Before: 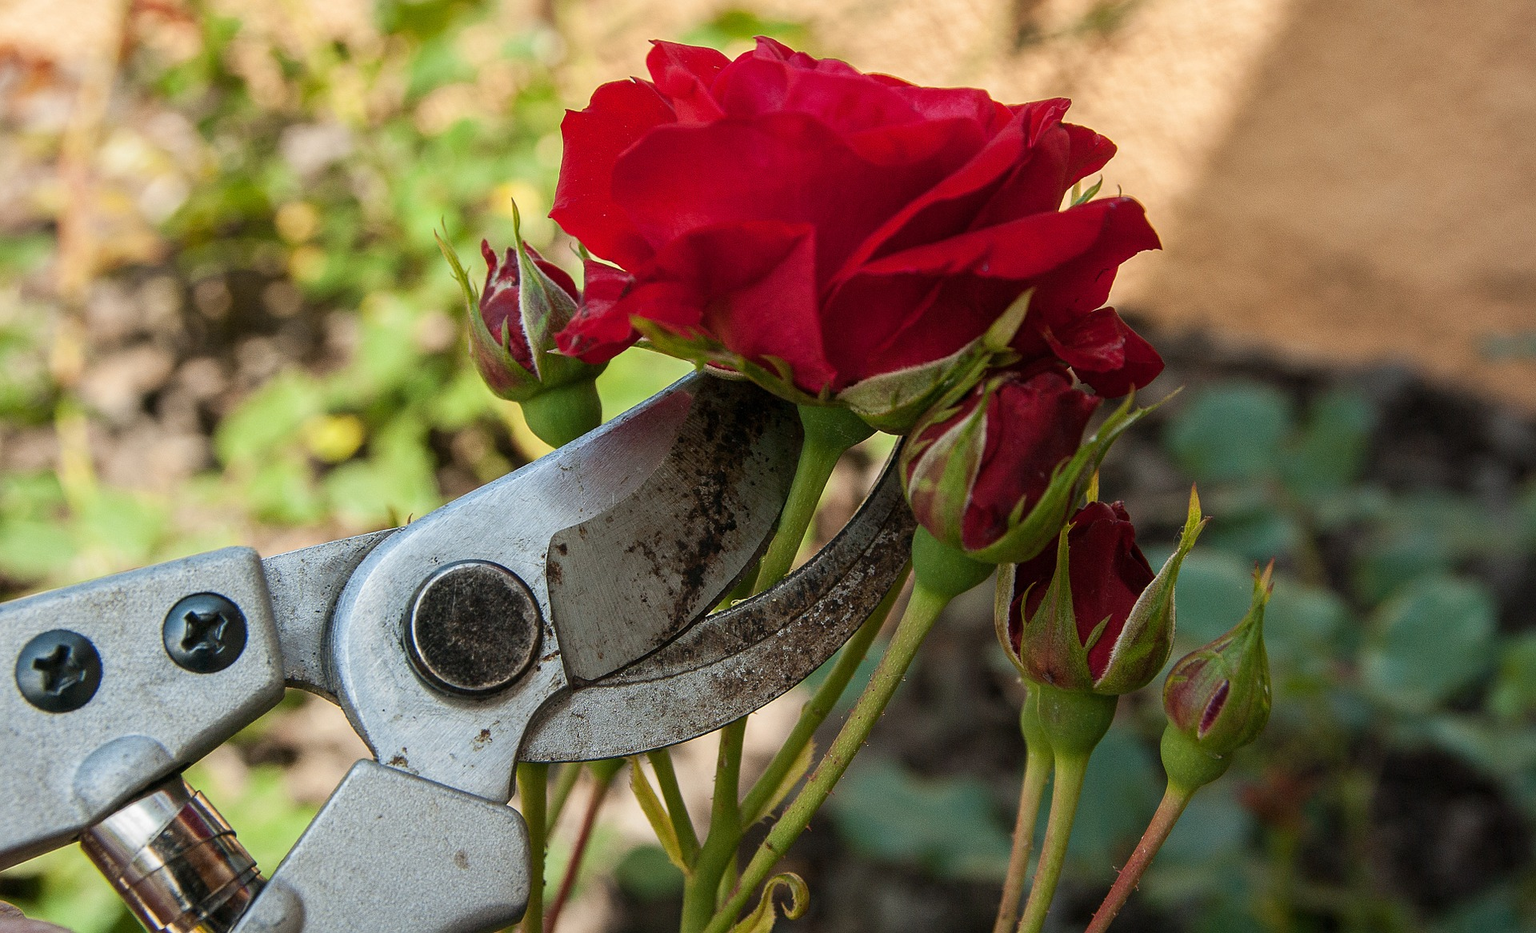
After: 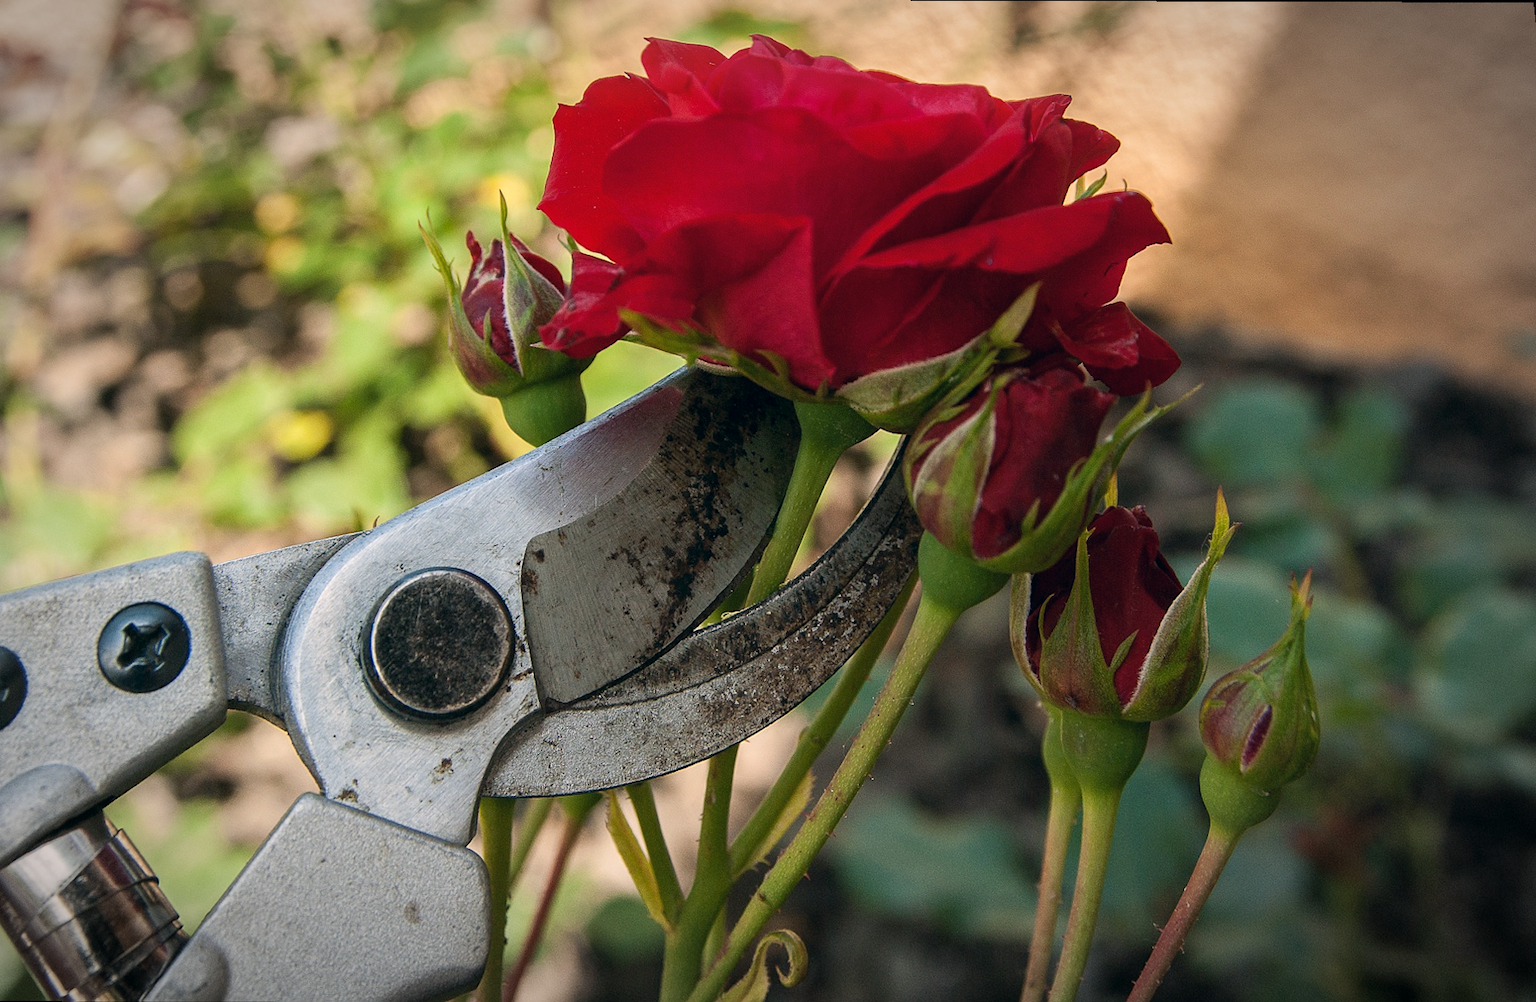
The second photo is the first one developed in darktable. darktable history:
vignetting: automatic ratio true
rotate and perspective: rotation 0.215°, lens shift (vertical) -0.139, crop left 0.069, crop right 0.939, crop top 0.002, crop bottom 0.996
color correction: highlights a* 5.38, highlights b* 5.3, shadows a* -4.26, shadows b* -5.11
